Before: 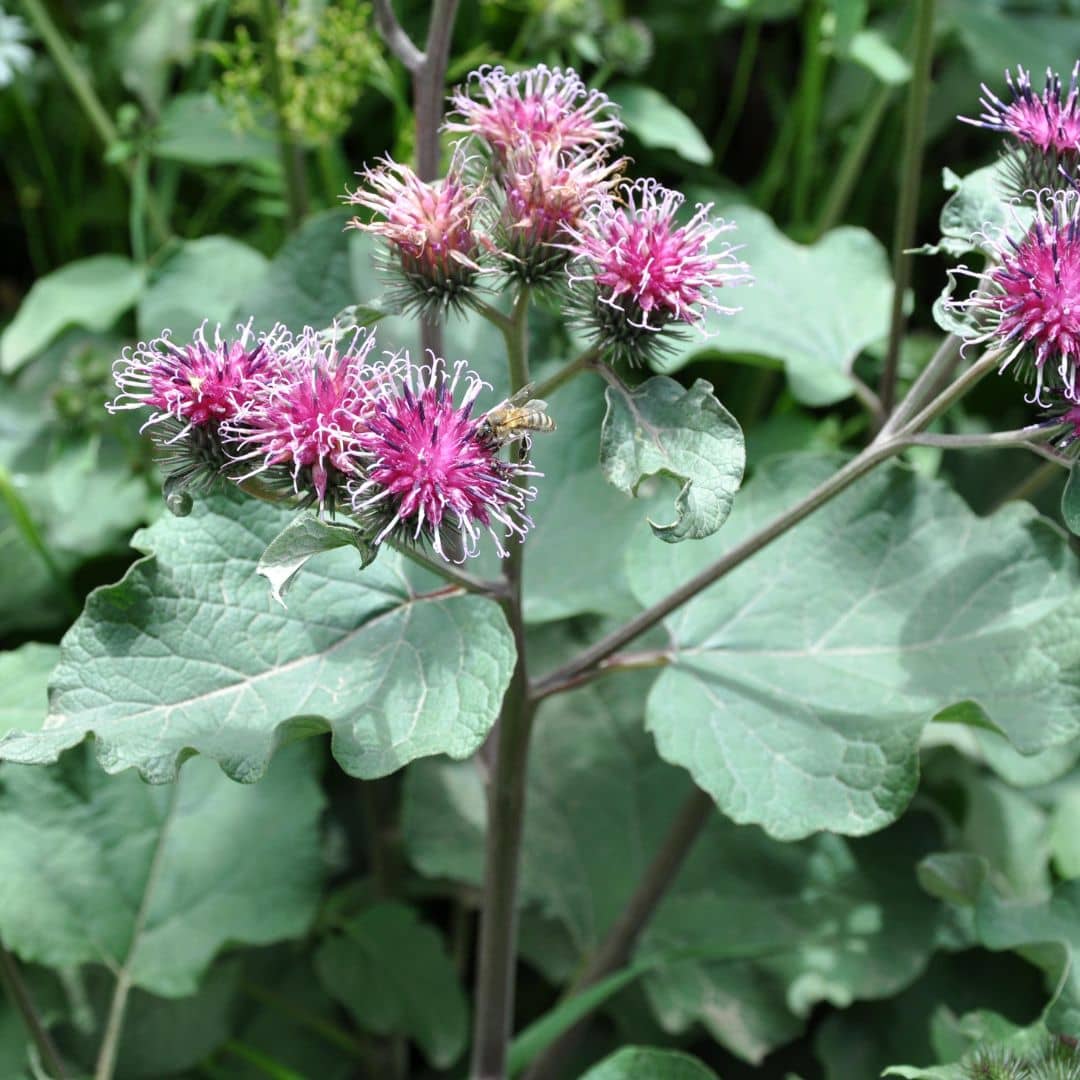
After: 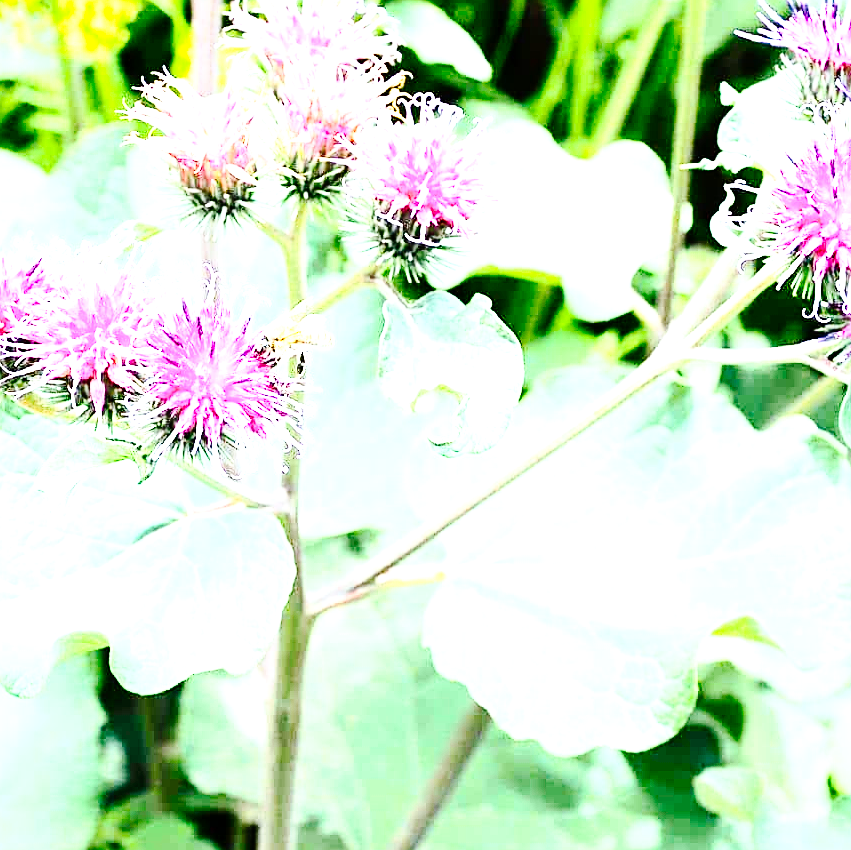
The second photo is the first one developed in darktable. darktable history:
contrast brightness saturation: contrast 0.28
exposure: exposure 3 EV, compensate highlight preservation false
sharpen: on, module defaults
shadows and highlights: shadows 4.1, highlights -17.6, soften with gaussian
tone curve: curves: ch0 [(0, 0) (0.003, 0) (0.011, 0.001) (0.025, 0.003) (0.044, 0.005) (0.069, 0.011) (0.1, 0.021) (0.136, 0.035) (0.177, 0.079) (0.224, 0.134) (0.277, 0.219) (0.335, 0.315) (0.399, 0.42) (0.468, 0.529) (0.543, 0.636) (0.623, 0.727) (0.709, 0.805) (0.801, 0.88) (0.898, 0.957) (1, 1)], preserve colors none
color balance rgb: perceptual saturation grading › global saturation 20%, global vibrance 20%
crop and rotate: left 20.74%, top 7.912%, right 0.375%, bottom 13.378%
white balance: red 0.982, blue 1.018
